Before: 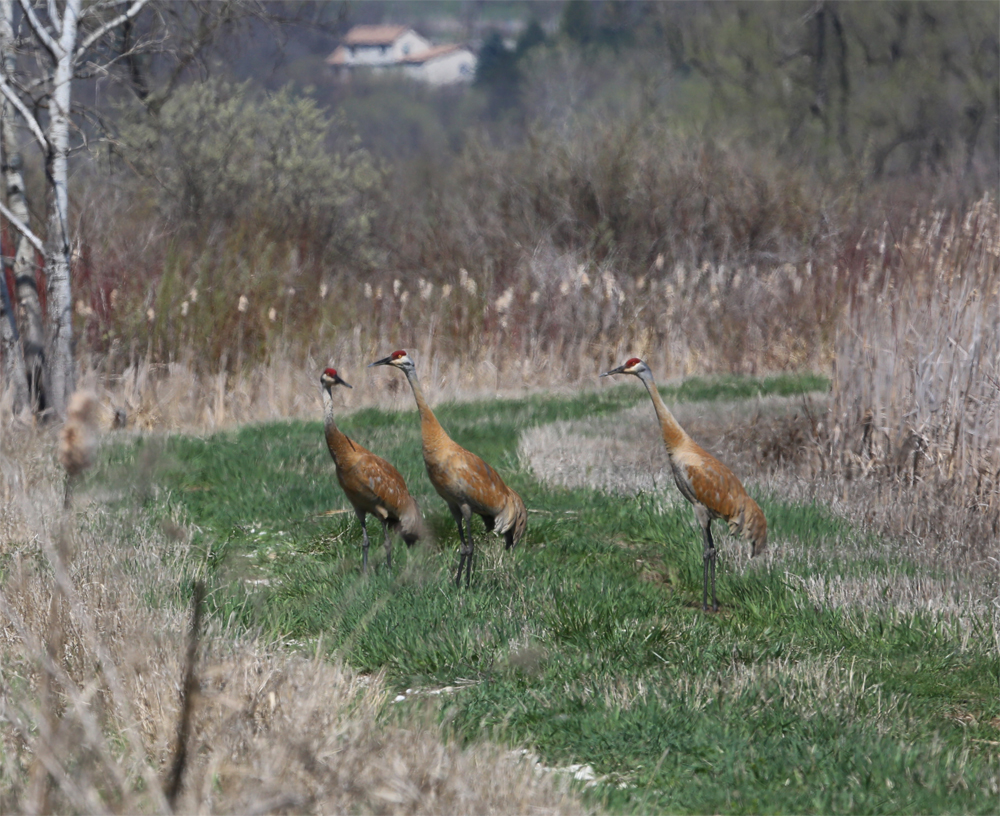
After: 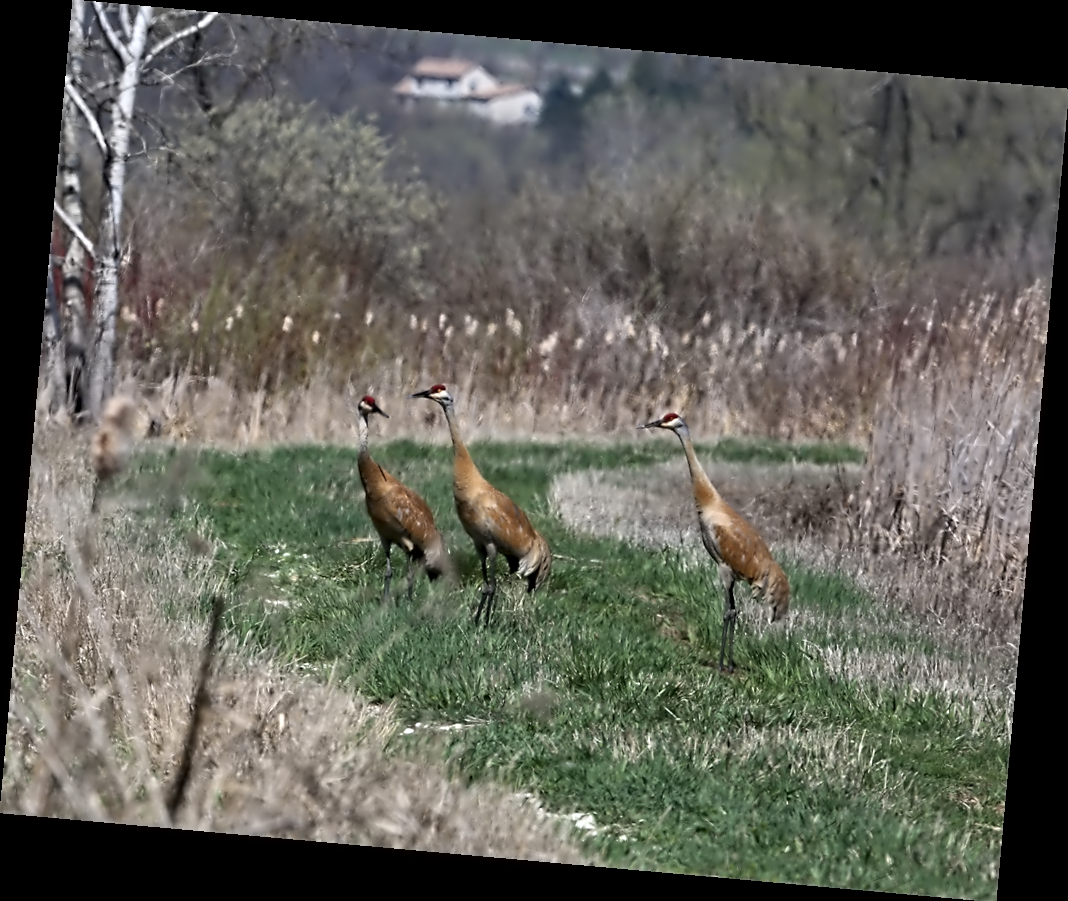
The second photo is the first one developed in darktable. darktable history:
contrast equalizer: octaves 7, y [[0.5, 0.542, 0.583, 0.625, 0.667, 0.708], [0.5 ×6], [0.5 ×6], [0, 0.033, 0.067, 0.1, 0.133, 0.167], [0, 0.05, 0.1, 0.15, 0.2, 0.25]]
rotate and perspective: rotation 5.12°, automatic cropping off
